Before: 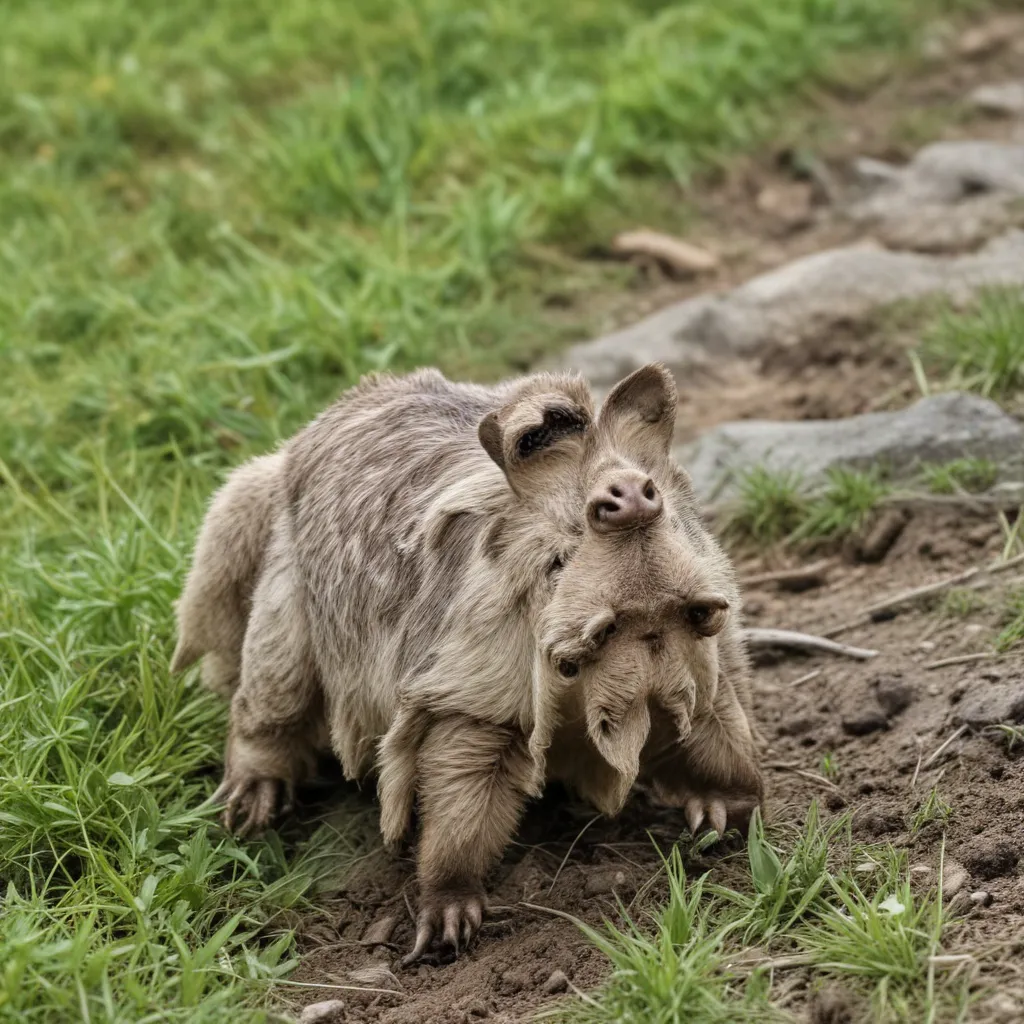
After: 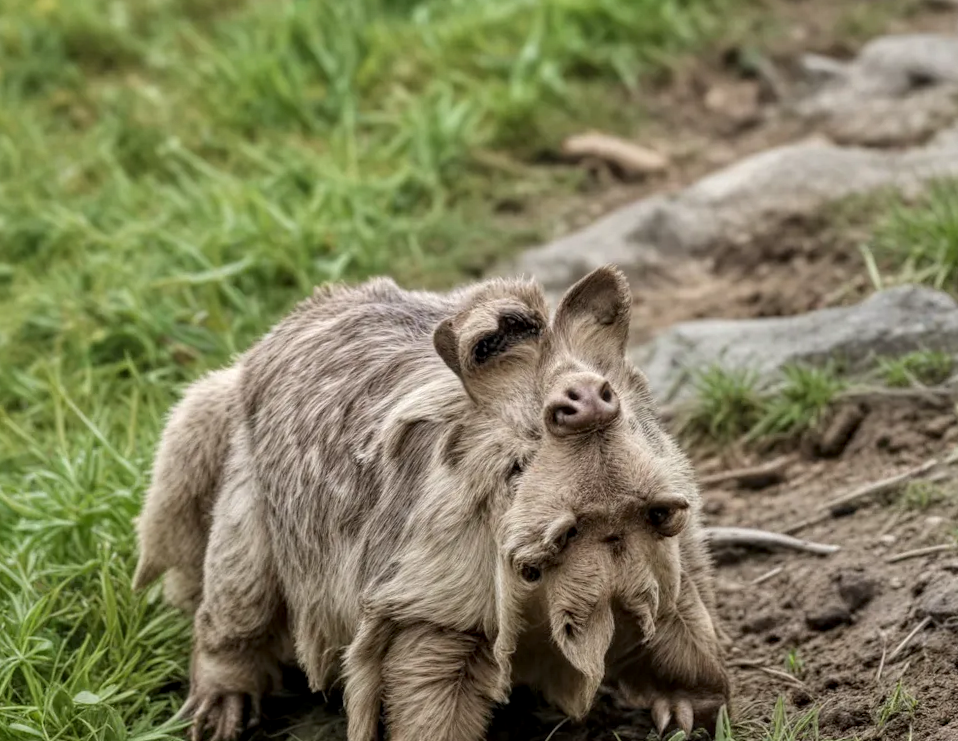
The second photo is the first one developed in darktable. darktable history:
crop: left 5.596%, top 10.314%, right 3.534%, bottom 19.395%
local contrast: on, module defaults
rotate and perspective: rotation -1.77°, lens shift (horizontal) 0.004, automatic cropping off
